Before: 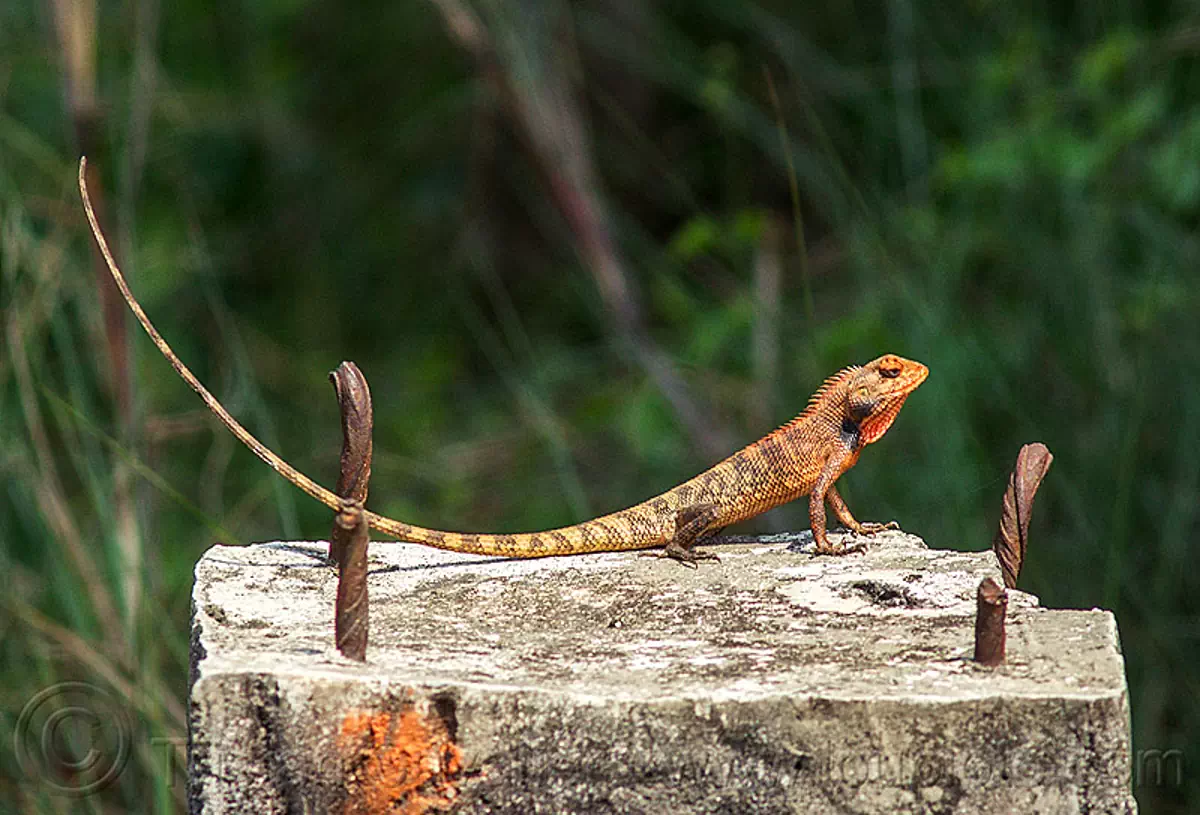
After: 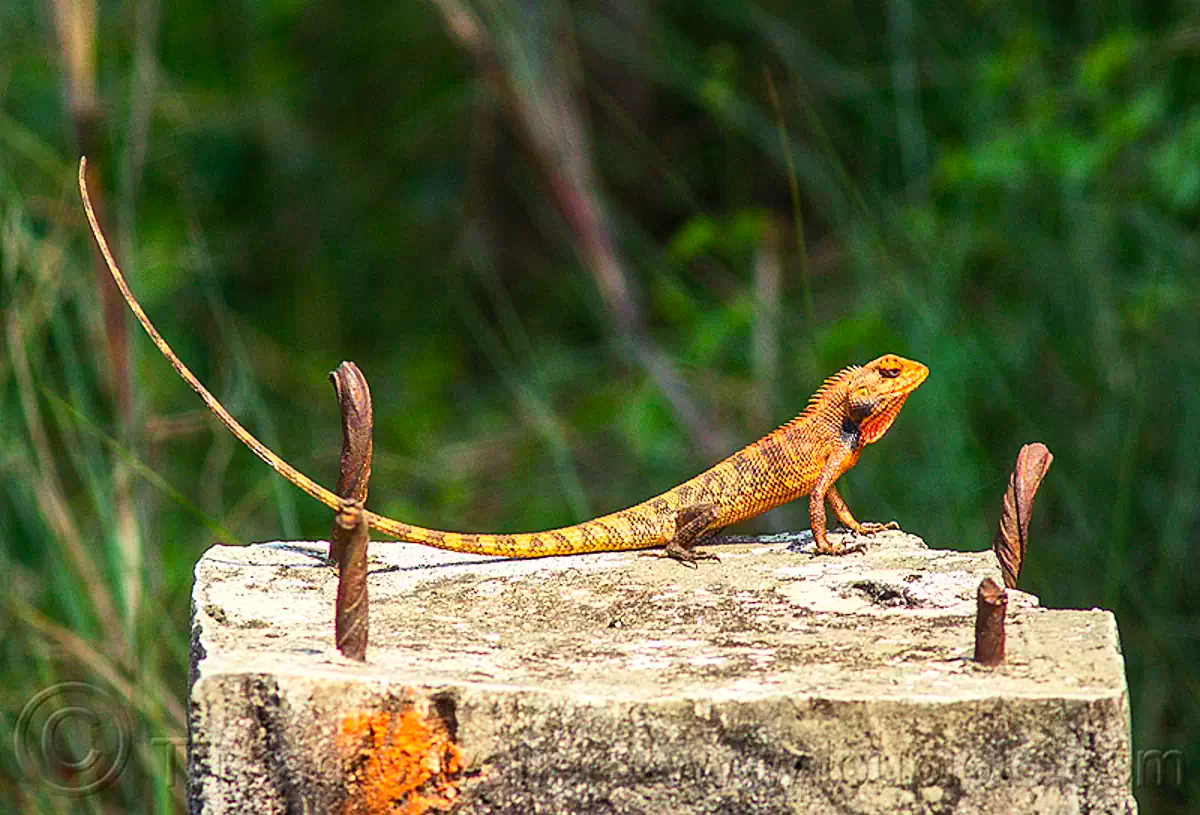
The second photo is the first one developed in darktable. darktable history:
color balance rgb: perceptual saturation grading › global saturation 0.222%, global vibrance 40.184%
contrast brightness saturation: contrast 0.202, brightness 0.168, saturation 0.222
